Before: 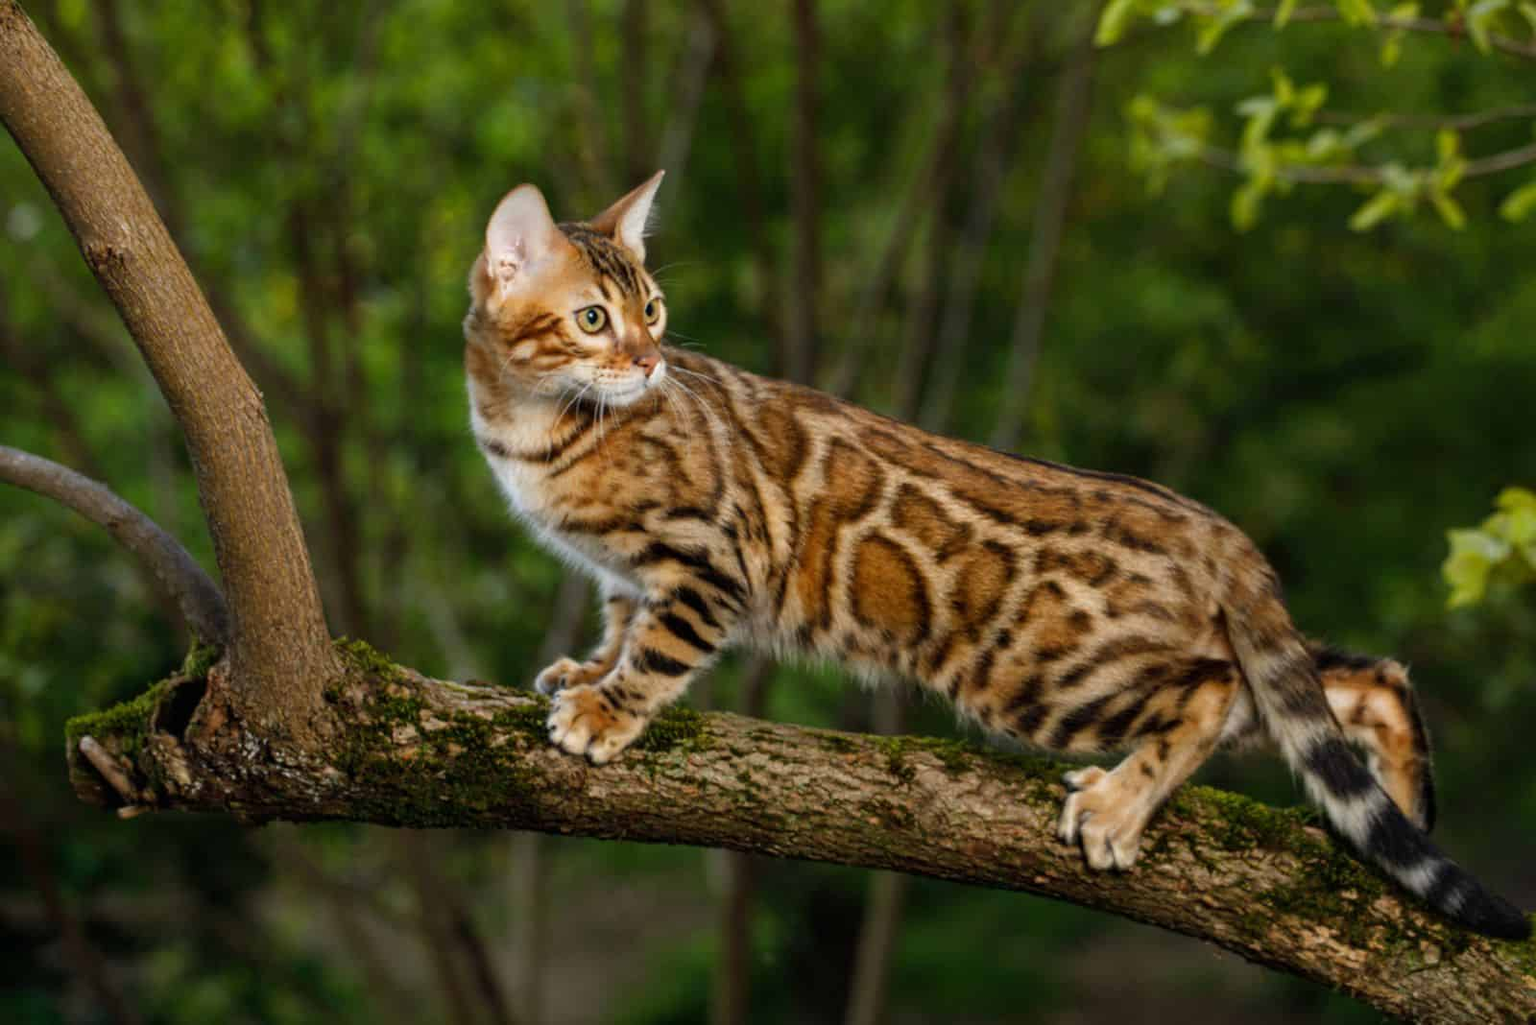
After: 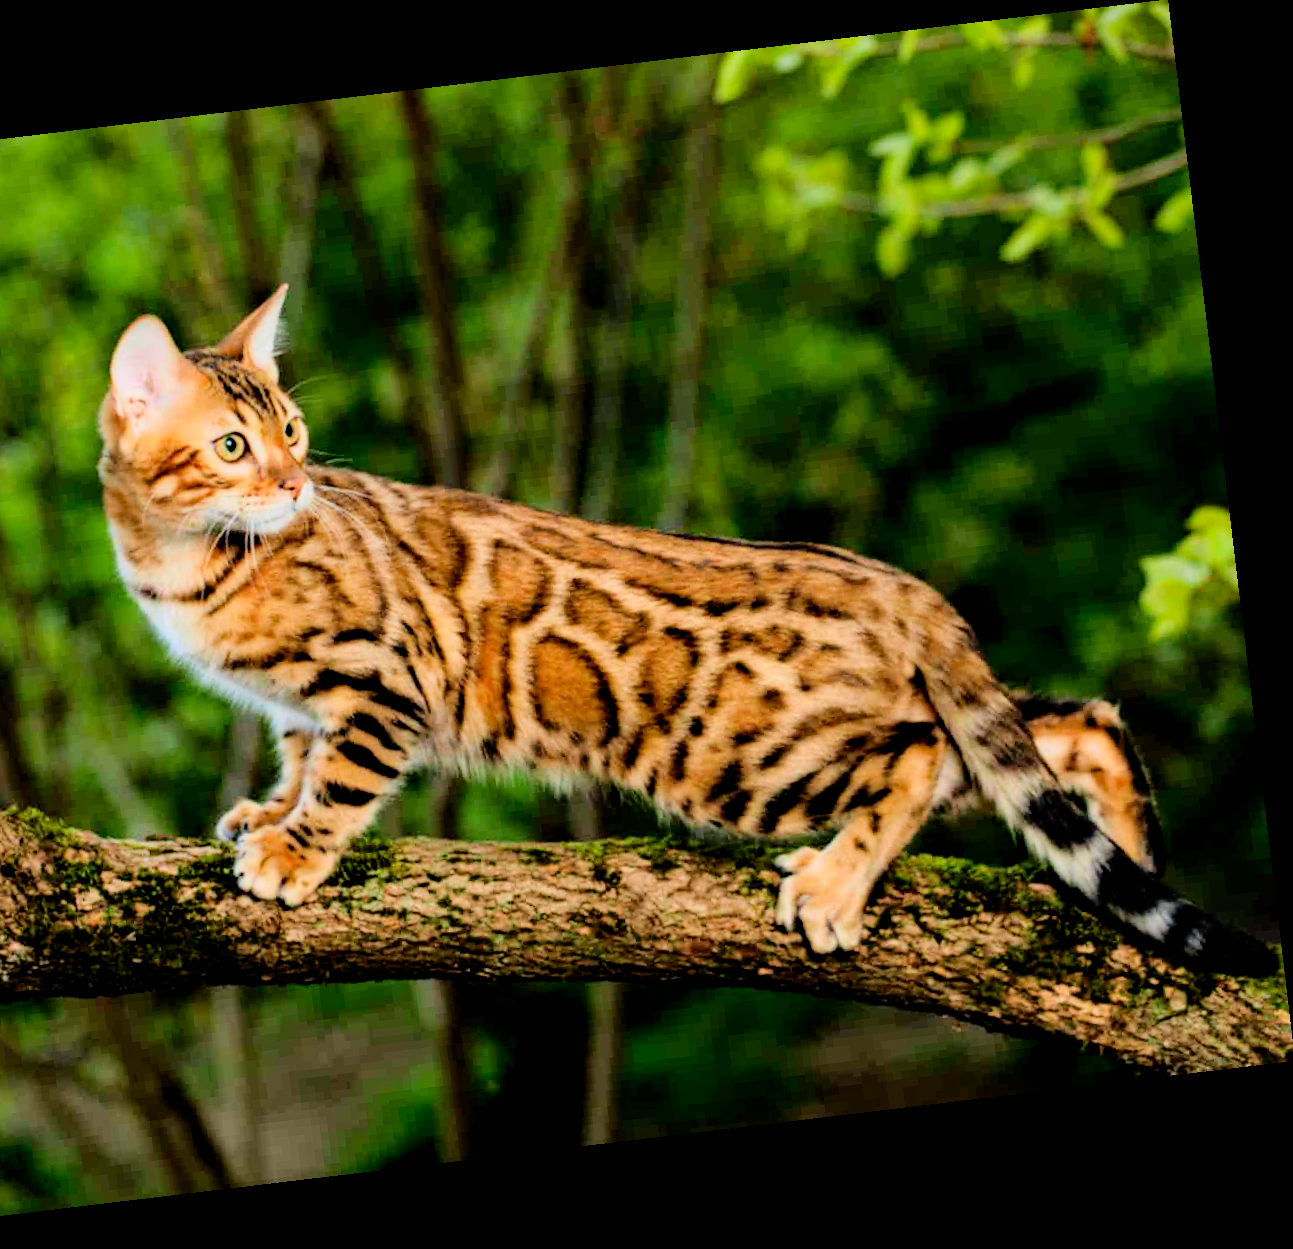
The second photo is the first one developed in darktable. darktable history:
filmic rgb: black relative exposure -7.65 EV, white relative exposure 4.56 EV, hardness 3.61
rgb levels: levels [[0.01, 0.419, 0.839], [0, 0.5, 1], [0, 0.5, 1]]
haze removal: compatibility mode true, adaptive false
crop and rotate: left 24.6%
tone curve: curves: ch0 [(0, 0) (0.091, 0.077) (0.389, 0.458) (0.745, 0.82) (0.856, 0.899) (0.92, 0.938) (1, 0.973)]; ch1 [(0, 0) (0.437, 0.404) (0.5, 0.5) (0.529, 0.55) (0.58, 0.6) (0.616, 0.649) (1, 1)]; ch2 [(0, 0) (0.442, 0.415) (0.5, 0.5) (0.535, 0.557) (0.585, 0.62) (1, 1)], color space Lab, independent channels, preserve colors none
rotate and perspective: rotation -6.83°, automatic cropping off
exposure: exposure 0.367 EV, compensate highlight preservation false
levels: levels [0, 0.478, 1]
